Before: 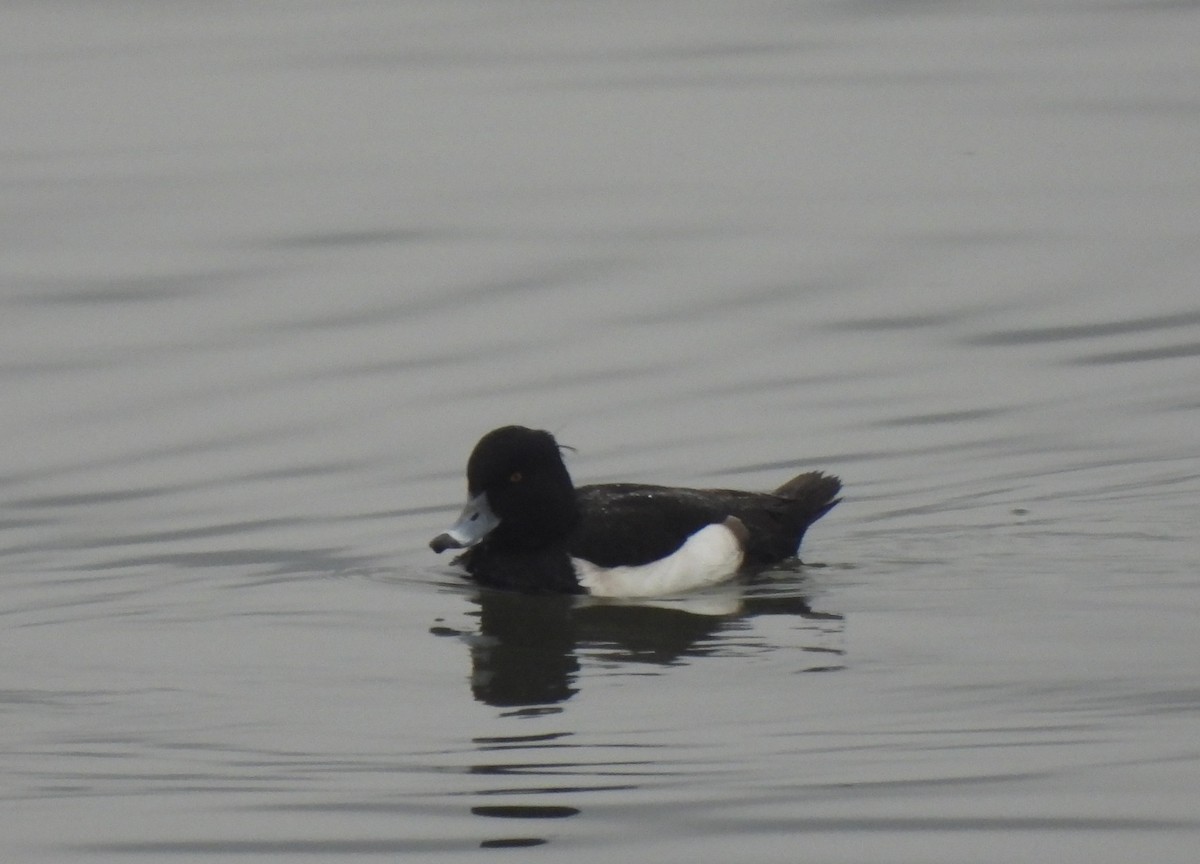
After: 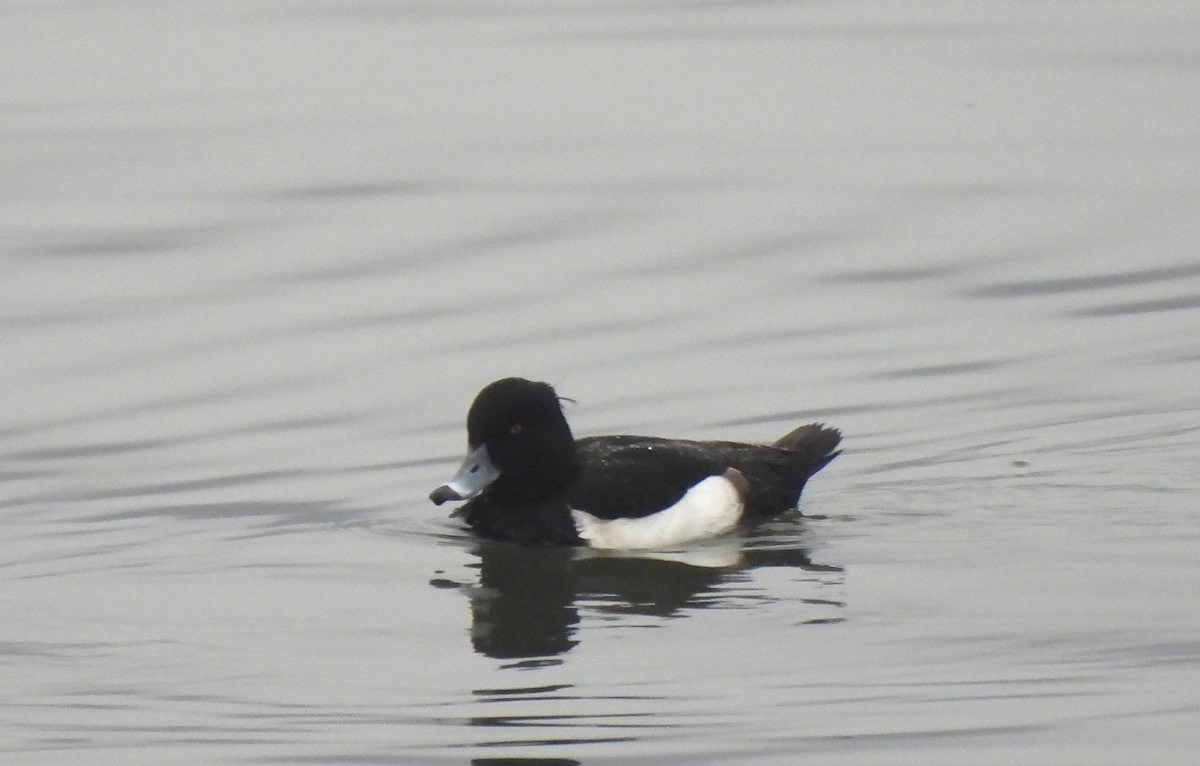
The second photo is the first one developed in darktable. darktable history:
exposure: black level correction 0, exposure 0.699 EV, compensate exposure bias true, compensate highlight preservation false
sharpen: radius 1.592, amount 0.367, threshold 1.319
crop and rotate: top 5.558%, bottom 5.772%
